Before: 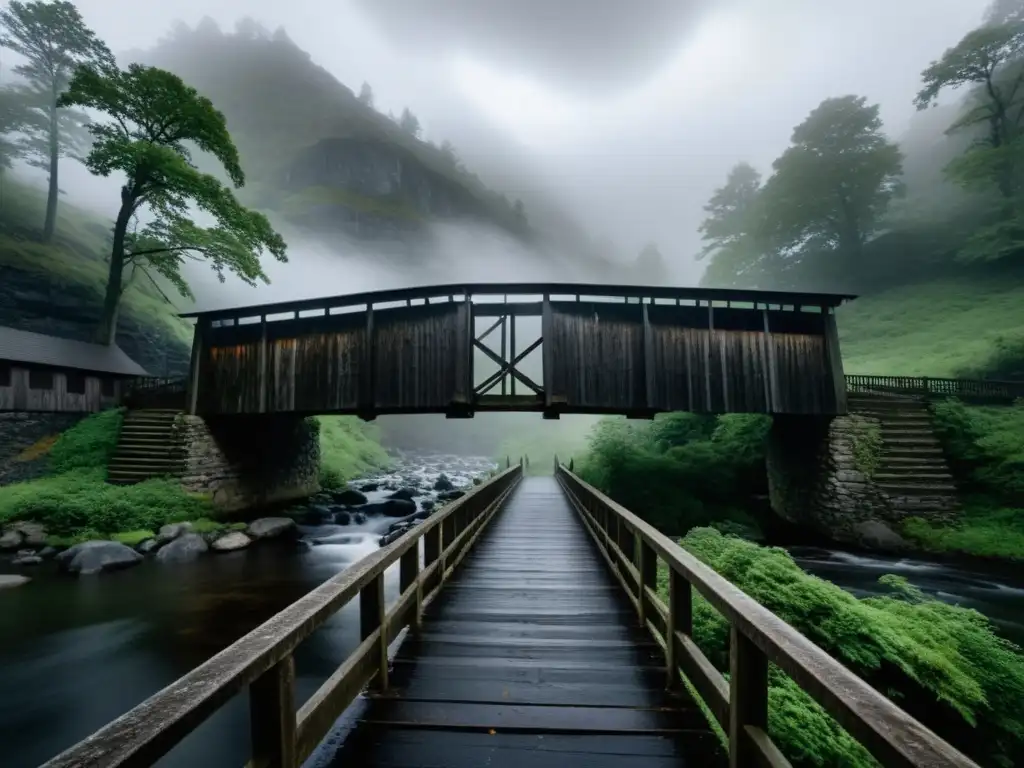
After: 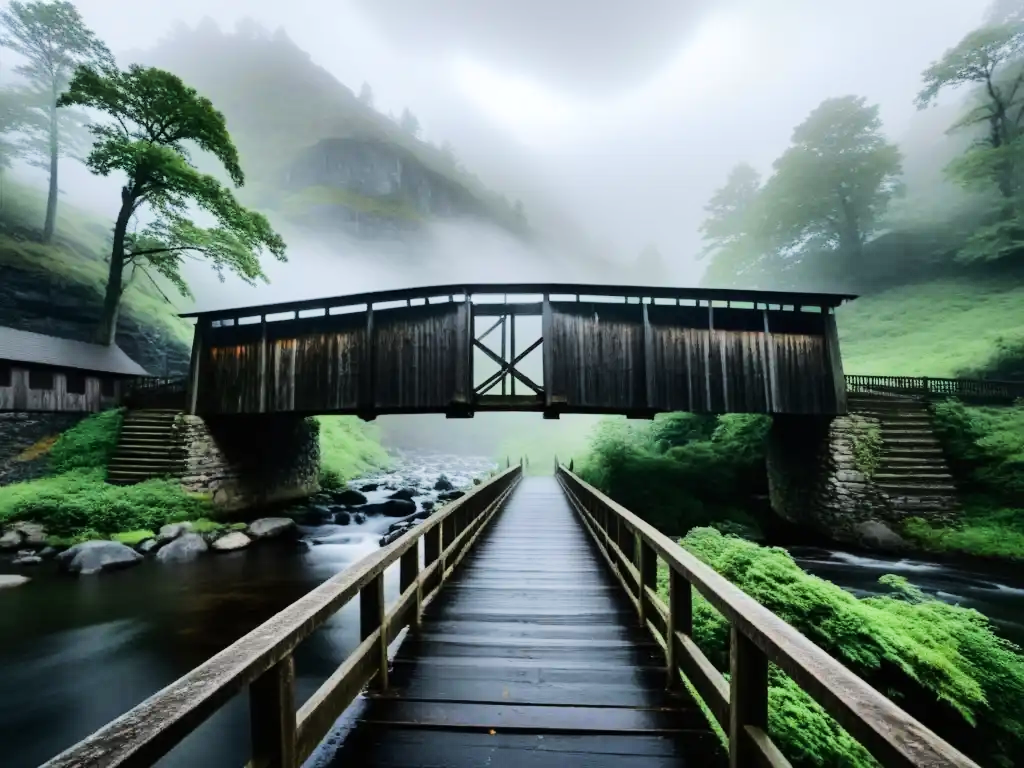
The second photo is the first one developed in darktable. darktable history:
tone equalizer: -7 EV 0.156 EV, -6 EV 0.566 EV, -5 EV 1.19 EV, -4 EV 1.36 EV, -3 EV 1.12 EV, -2 EV 0.6 EV, -1 EV 0.16 EV, edges refinement/feathering 500, mask exposure compensation -1.57 EV, preserve details no
